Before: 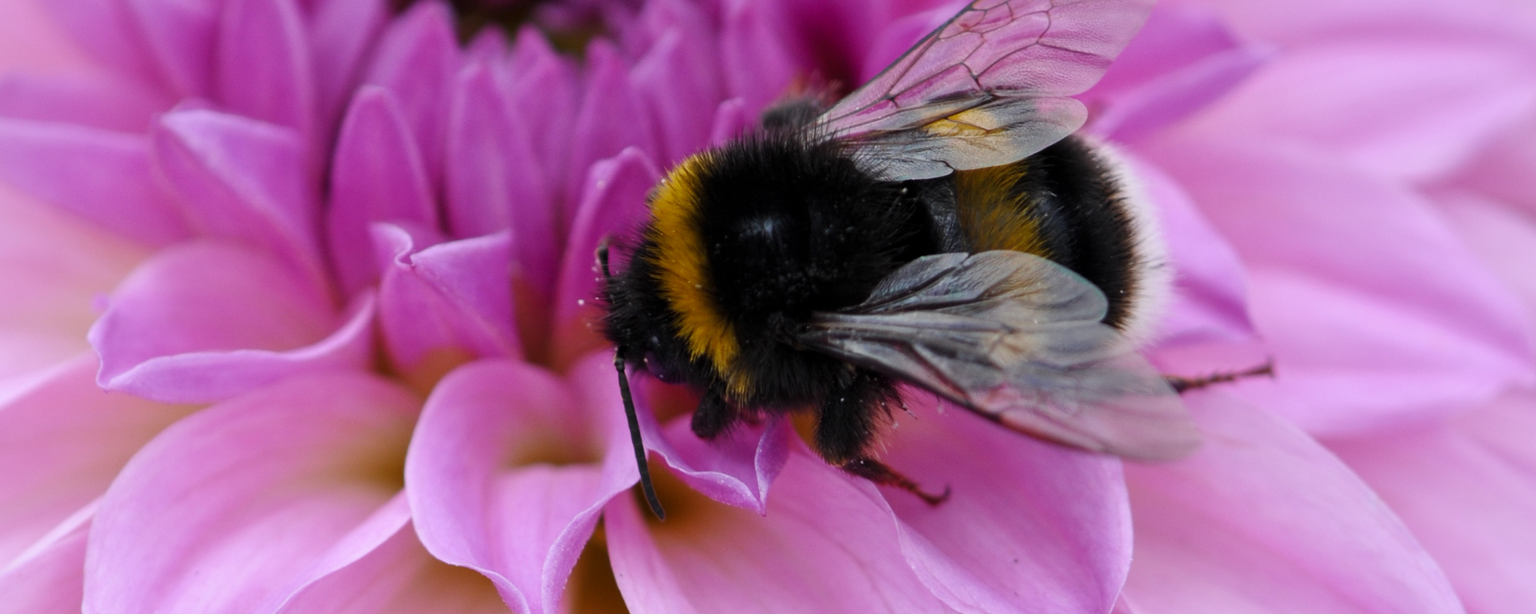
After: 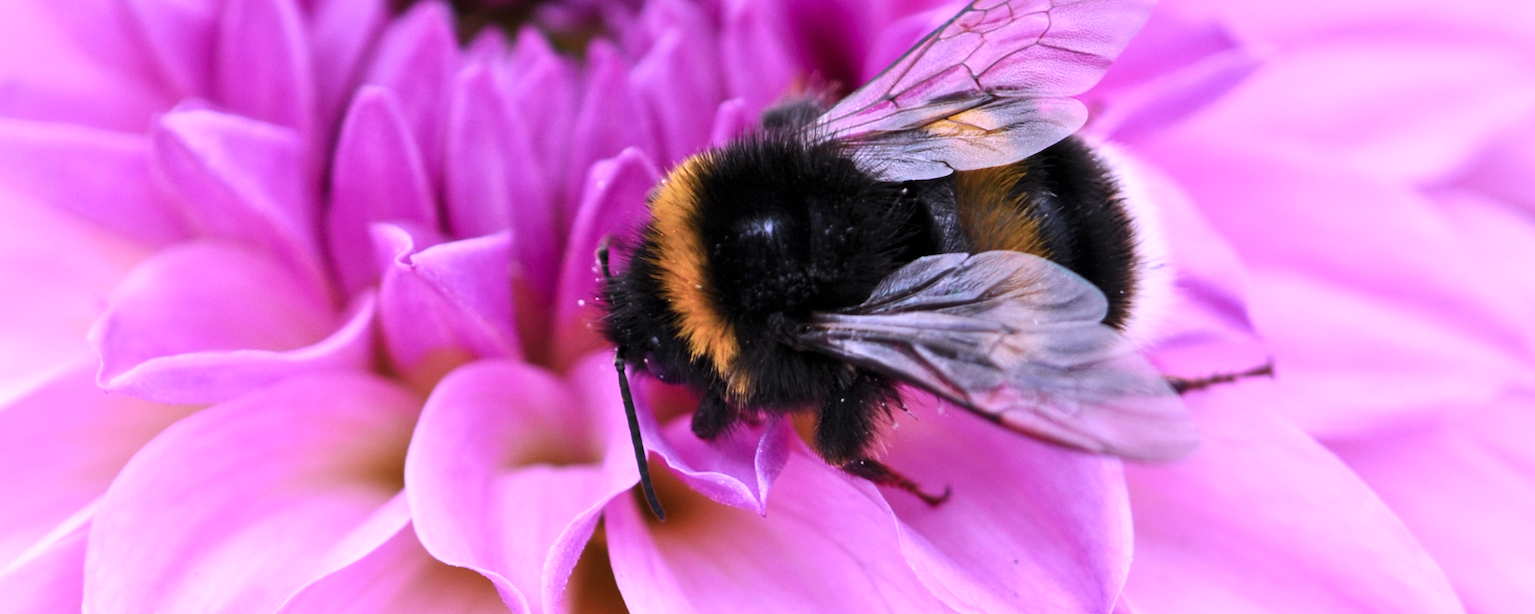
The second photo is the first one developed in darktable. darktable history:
contrast brightness saturation: contrast 0.151, brightness 0.048
color correction: highlights a* 15.06, highlights b* -24.44
exposure: exposure 0.519 EV, compensate exposure bias true, compensate highlight preservation false
shadows and highlights: shadows 52.02, highlights -28.31, soften with gaussian
